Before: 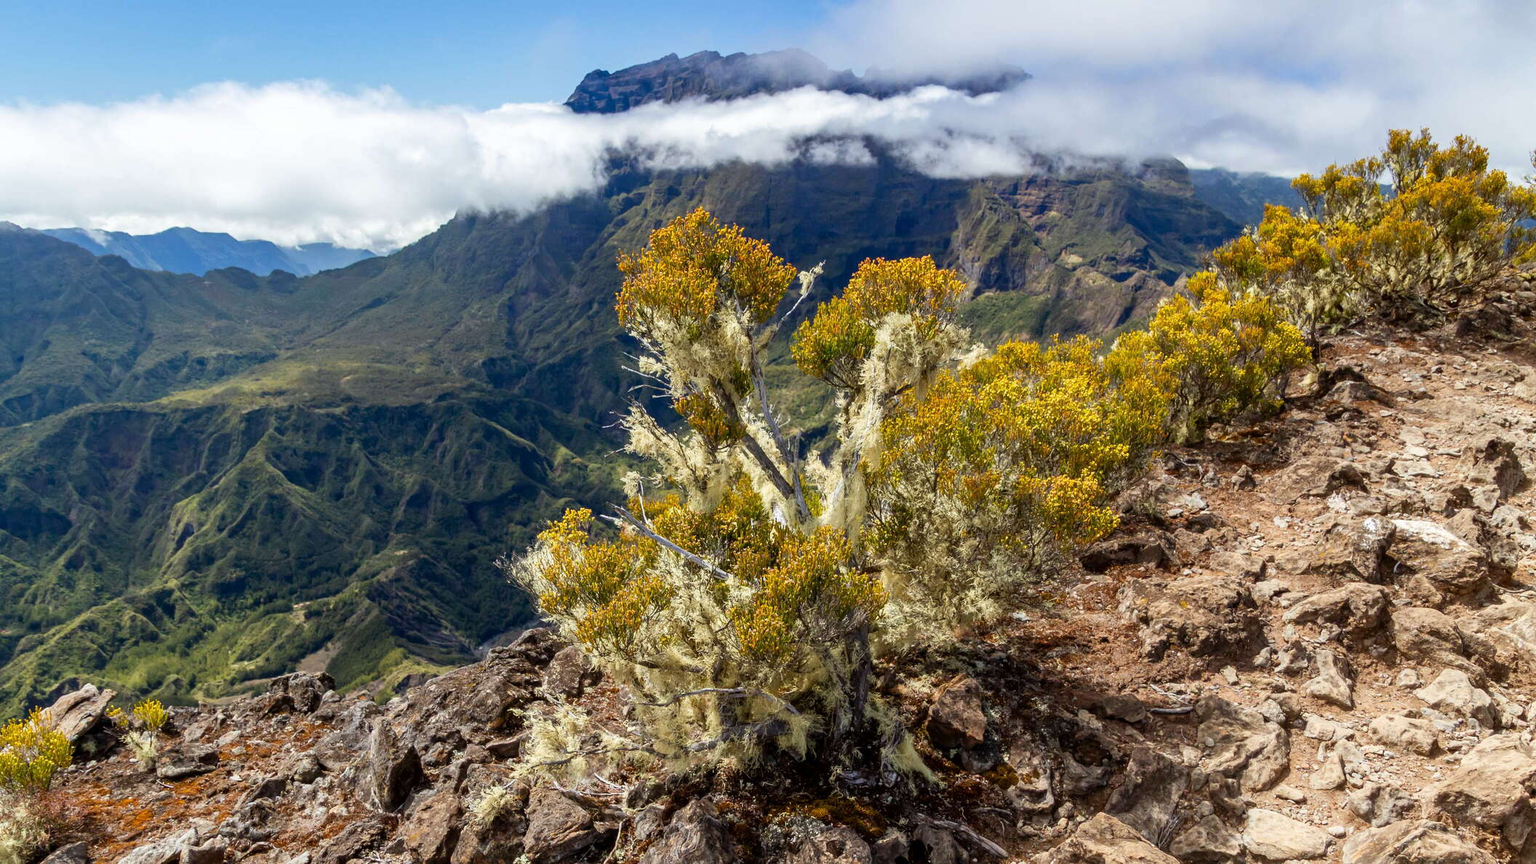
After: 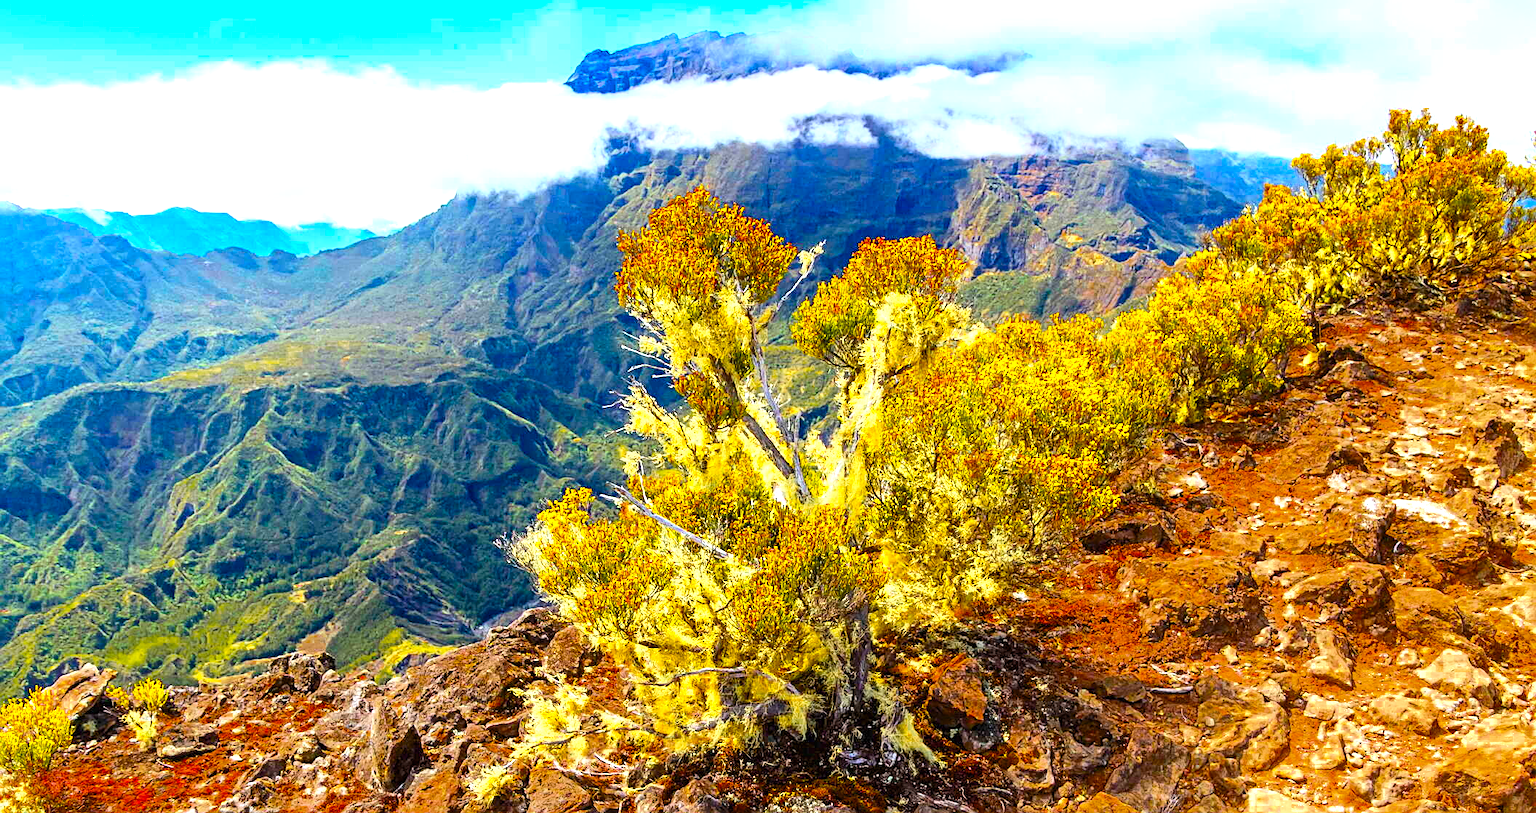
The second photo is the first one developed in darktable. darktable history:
crop and rotate: top 2.46%, bottom 3.294%
sharpen: on, module defaults
contrast brightness saturation: contrast 0.201, brightness 0.159, saturation 0.23
color balance rgb: perceptual saturation grading › global saturation 75.098%, perceptual saturation grading › shadows -30.24%
color zones: curves: ch0 [(0.11, 0.396) (0.195, 0.36) (0.25, 0.5) (0.303, 0.412) (0.357, 0.544) (0.75, 0.5) (0.967, 0.328)]; ch1 [(0, 0.468) (0.112, 0.512) (0.202, 0.6) (0.25, 0.5) (0.307, 0.352) (0.357, 0.544) (0.75, 0.5) (0.963, 0.524)], mix 33.62%
exposure: black level correction 0, exposure 1.199 EV, compensate highlight preservation false
